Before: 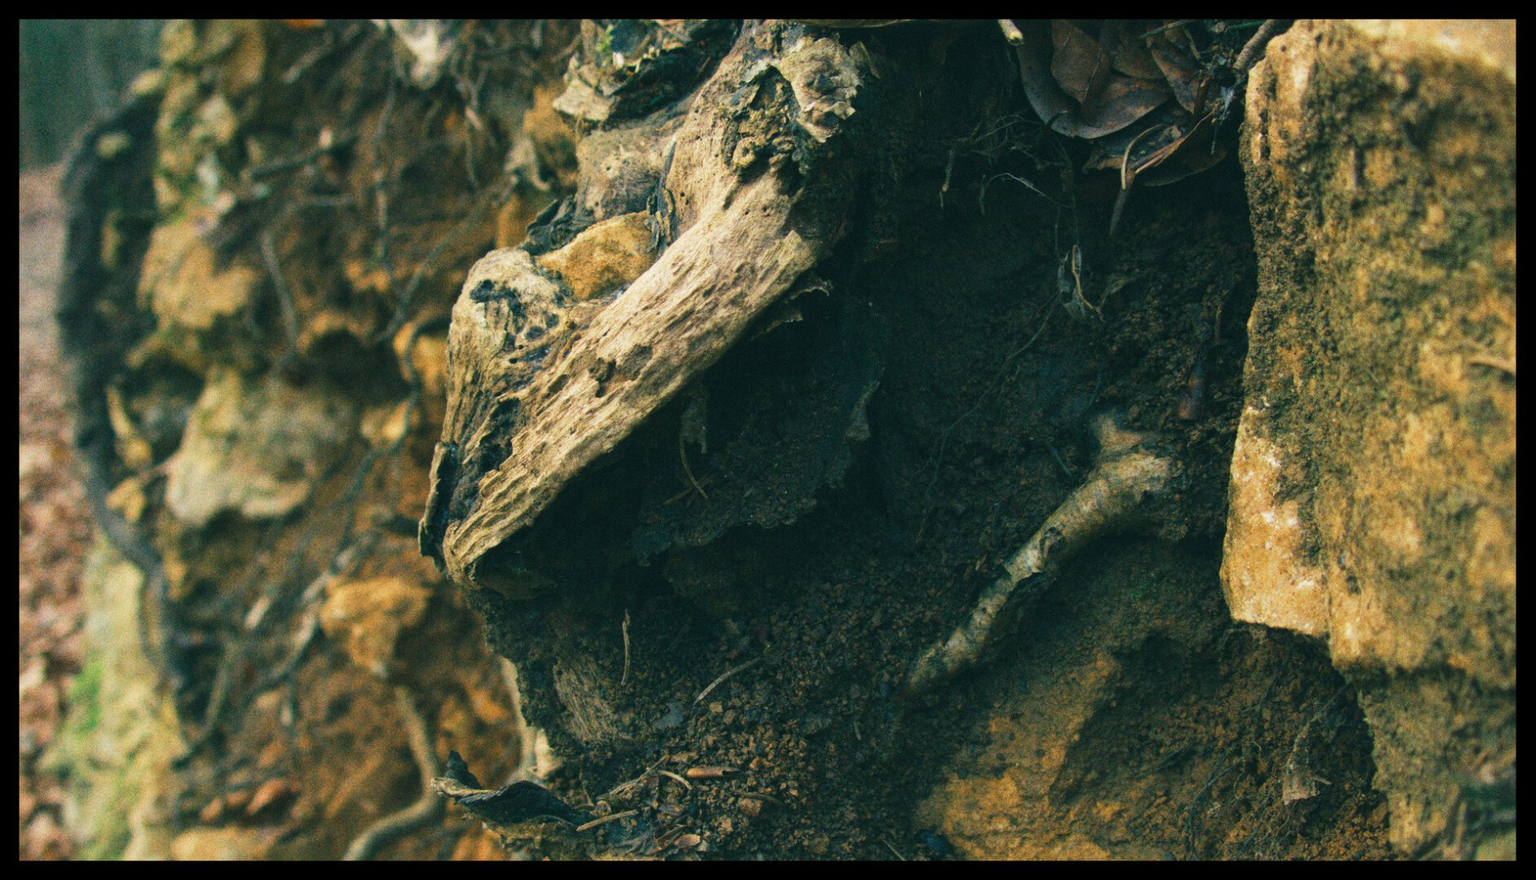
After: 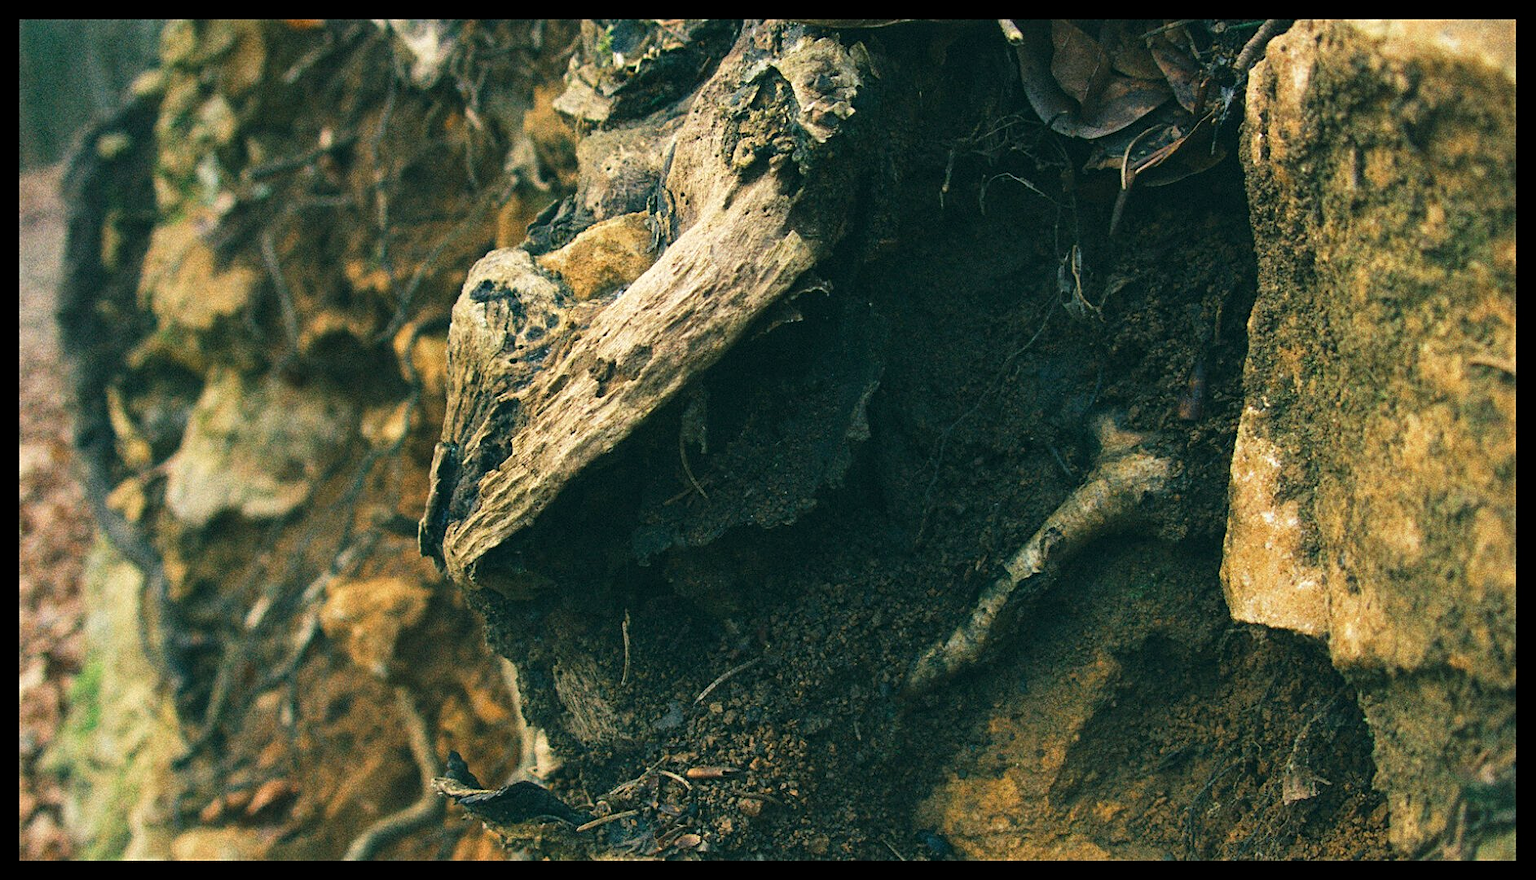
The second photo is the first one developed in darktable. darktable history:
sharpen: on, module defaults
exposure: black level correction 0.001, exposure 0.14 EV, compensate highlight preservation false
